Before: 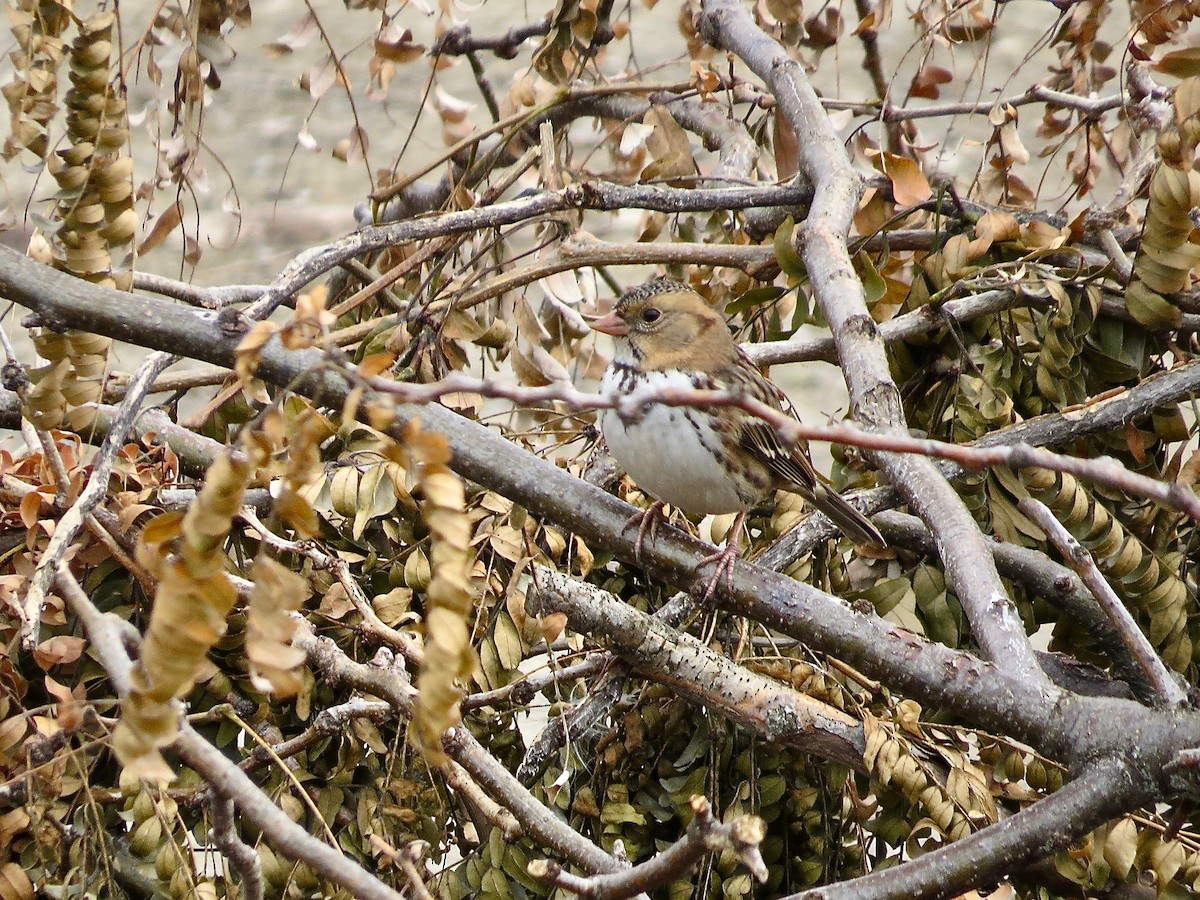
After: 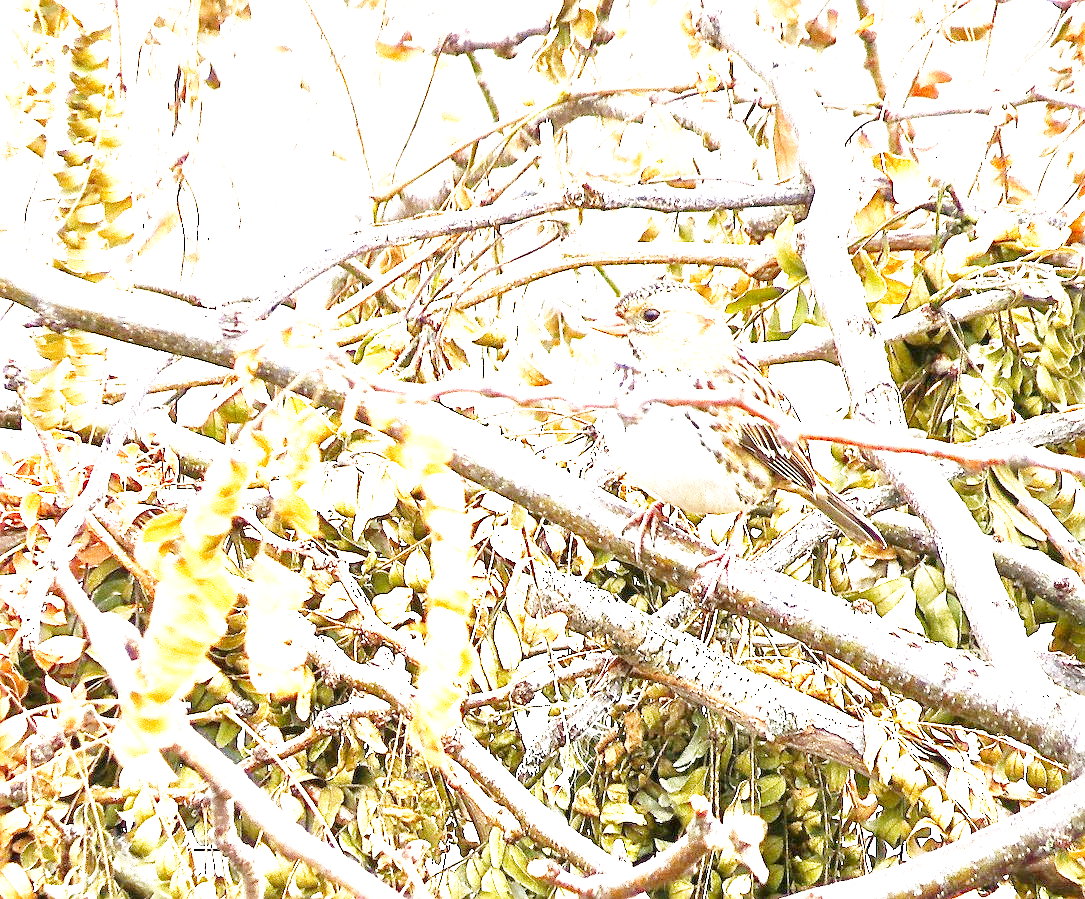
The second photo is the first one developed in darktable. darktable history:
exposure: exposure 2.942 EV, compensate highlight preservation false
crop: right 9.509%, bottom 0.031%
sharpen: on, module defaults
tone equalizer: -8 EV 0.279 EV, -7 EV 0.434 EV, -6 EV 0.409 EV, -5 EV 0.232 EV, -3 EV -0.278 EV, -2 EV -0.446 EV, -1 EV -0.436 EV, +0 EV -0.242 EV, edges refinement/feathering 500, mask exposure compensation -1.57 EV, preserve details no
base curve: curves: ch0 [(0, 0) (0.028, 0.03) (0.121, 0.232) (0.46, 0.748) (0.859, 0.968) (1, 1)], preserve colors none
